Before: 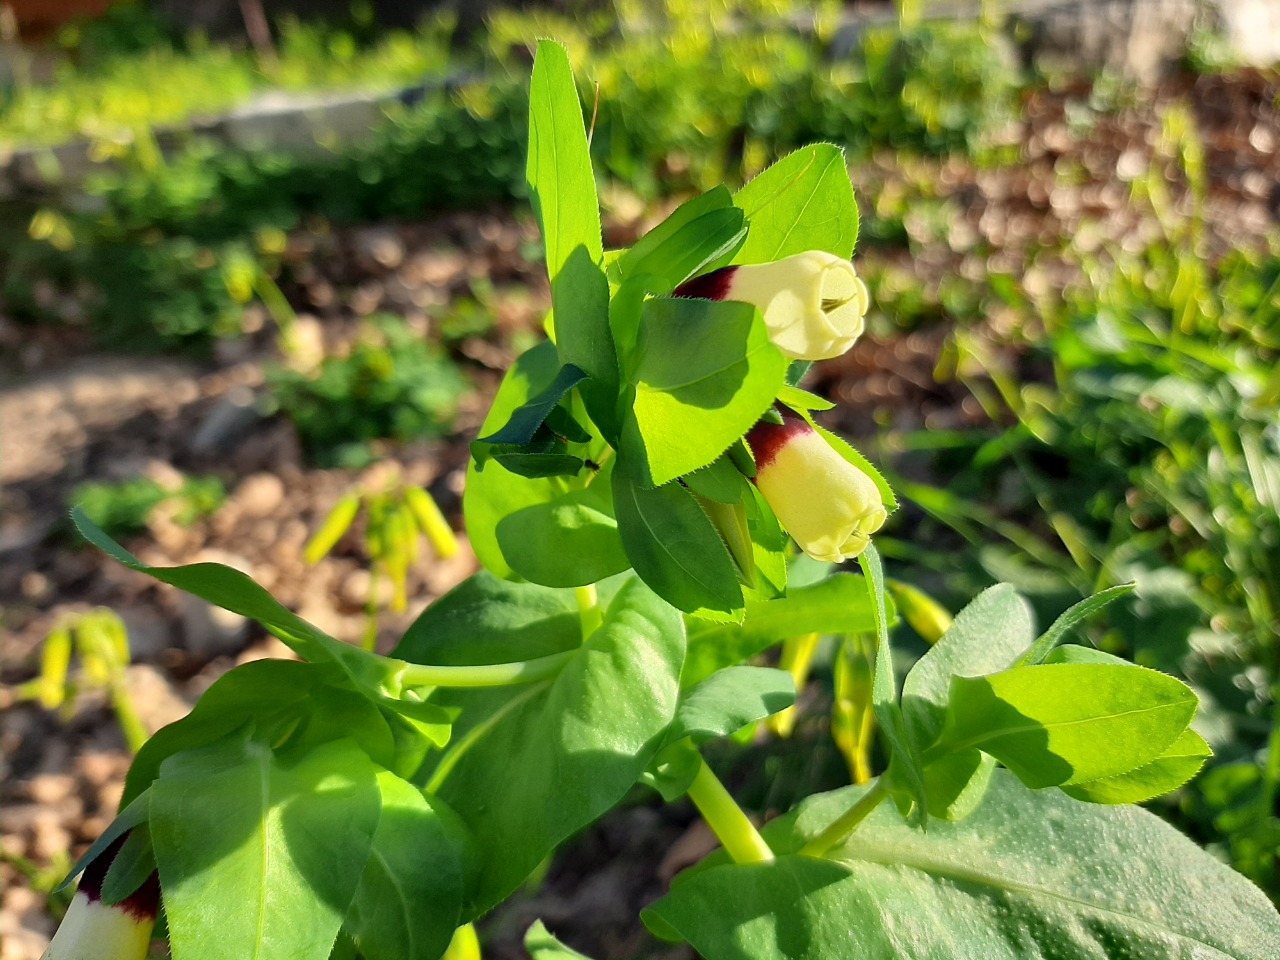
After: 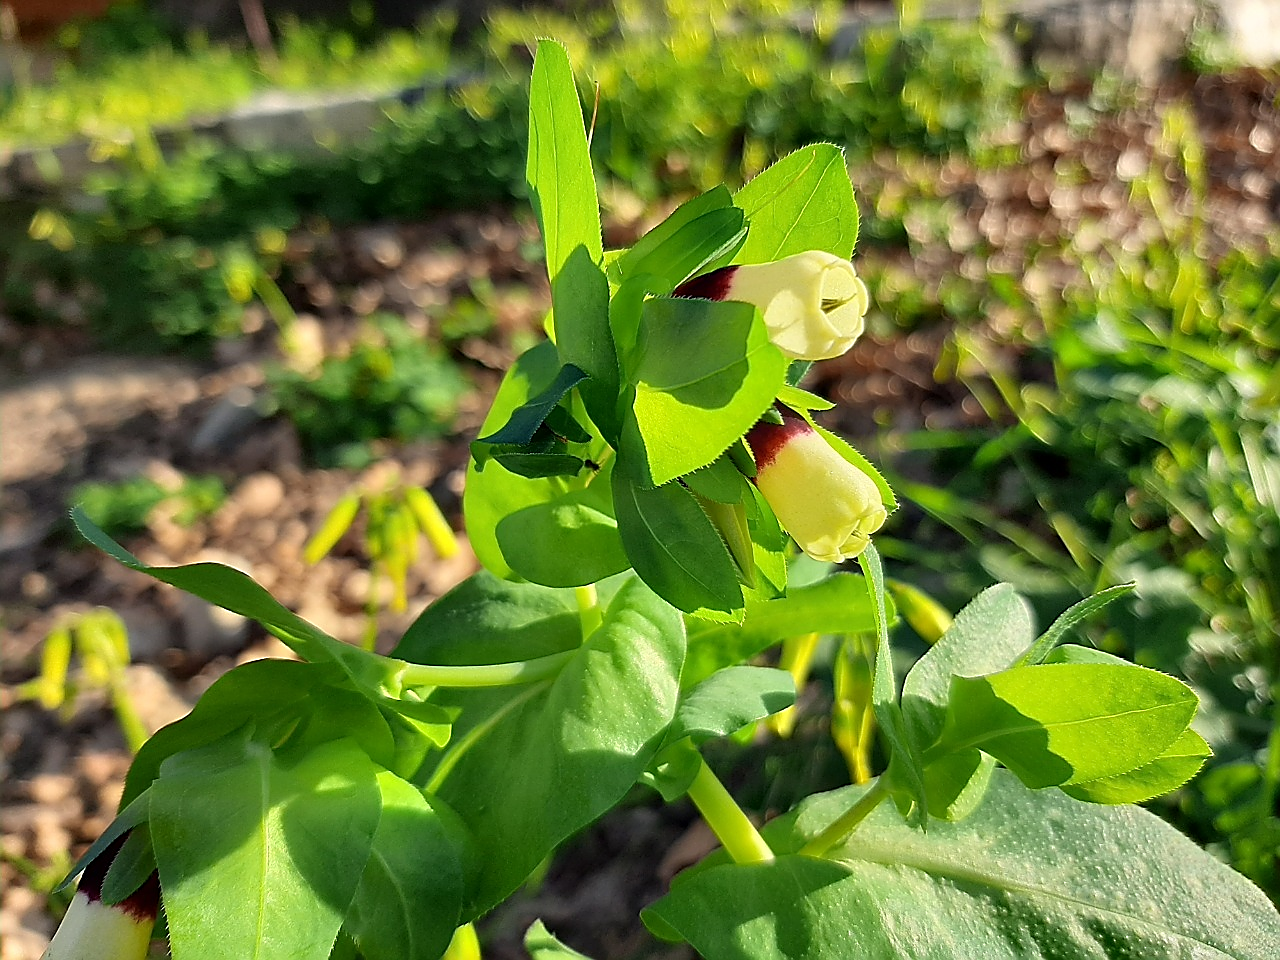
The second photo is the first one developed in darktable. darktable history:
sharpen: radius 1.422, amount 1.256, threshold 0.748
